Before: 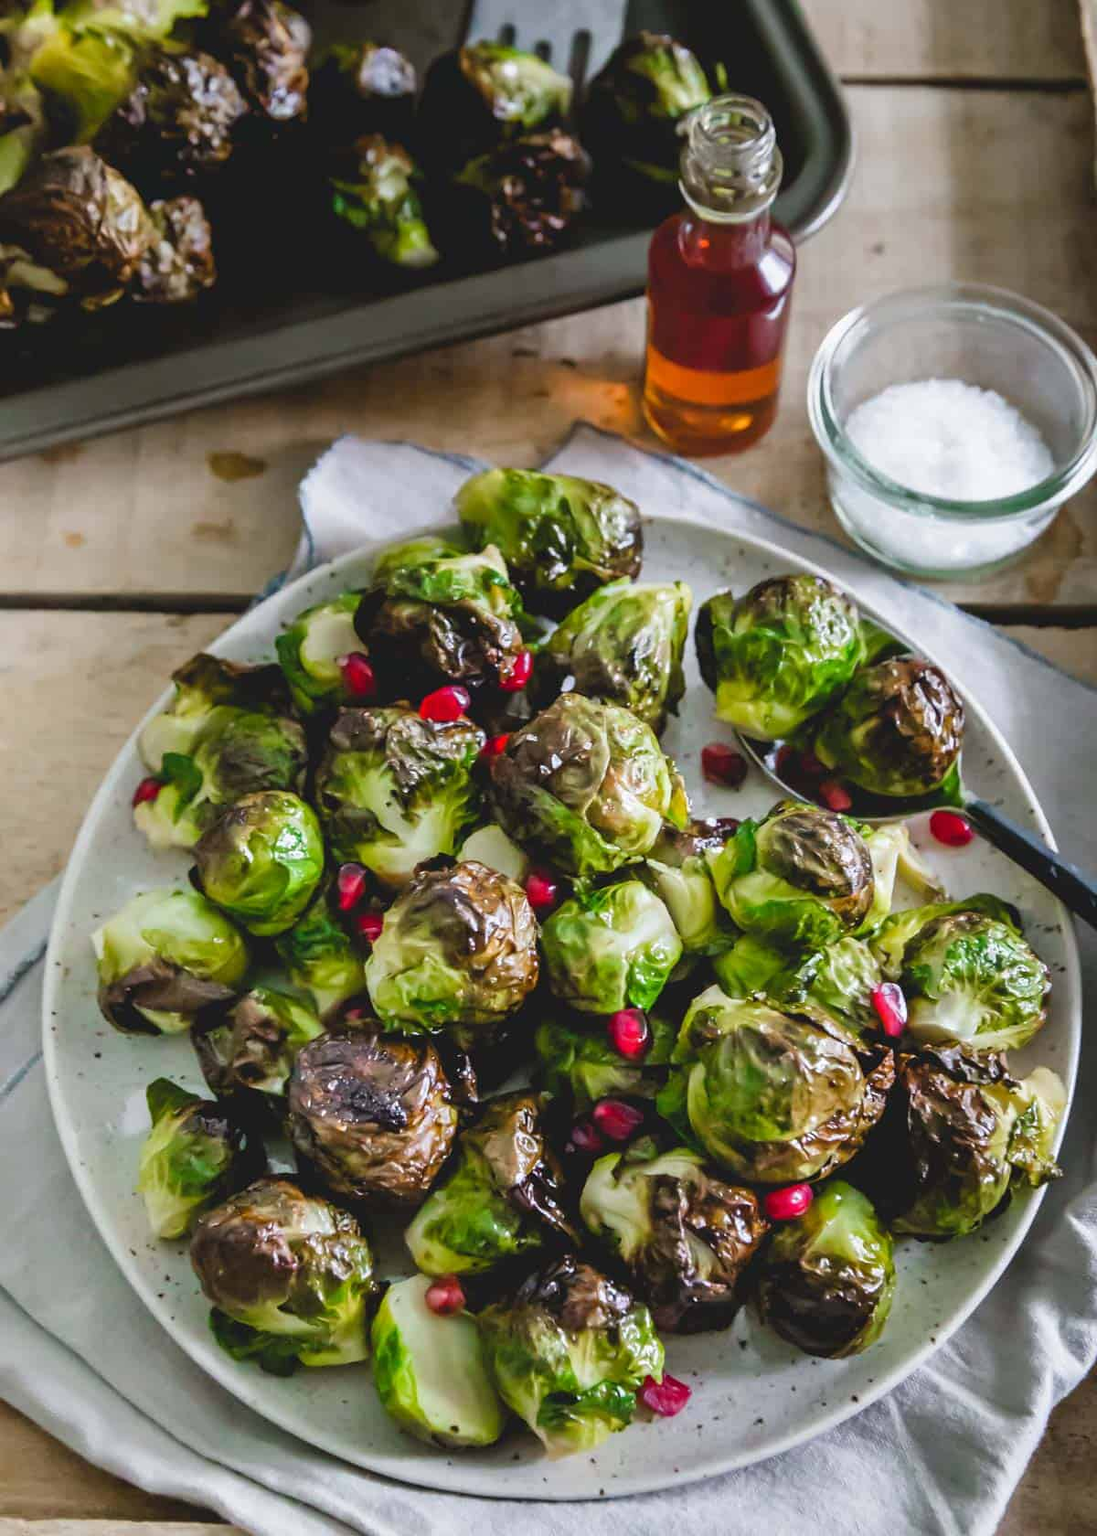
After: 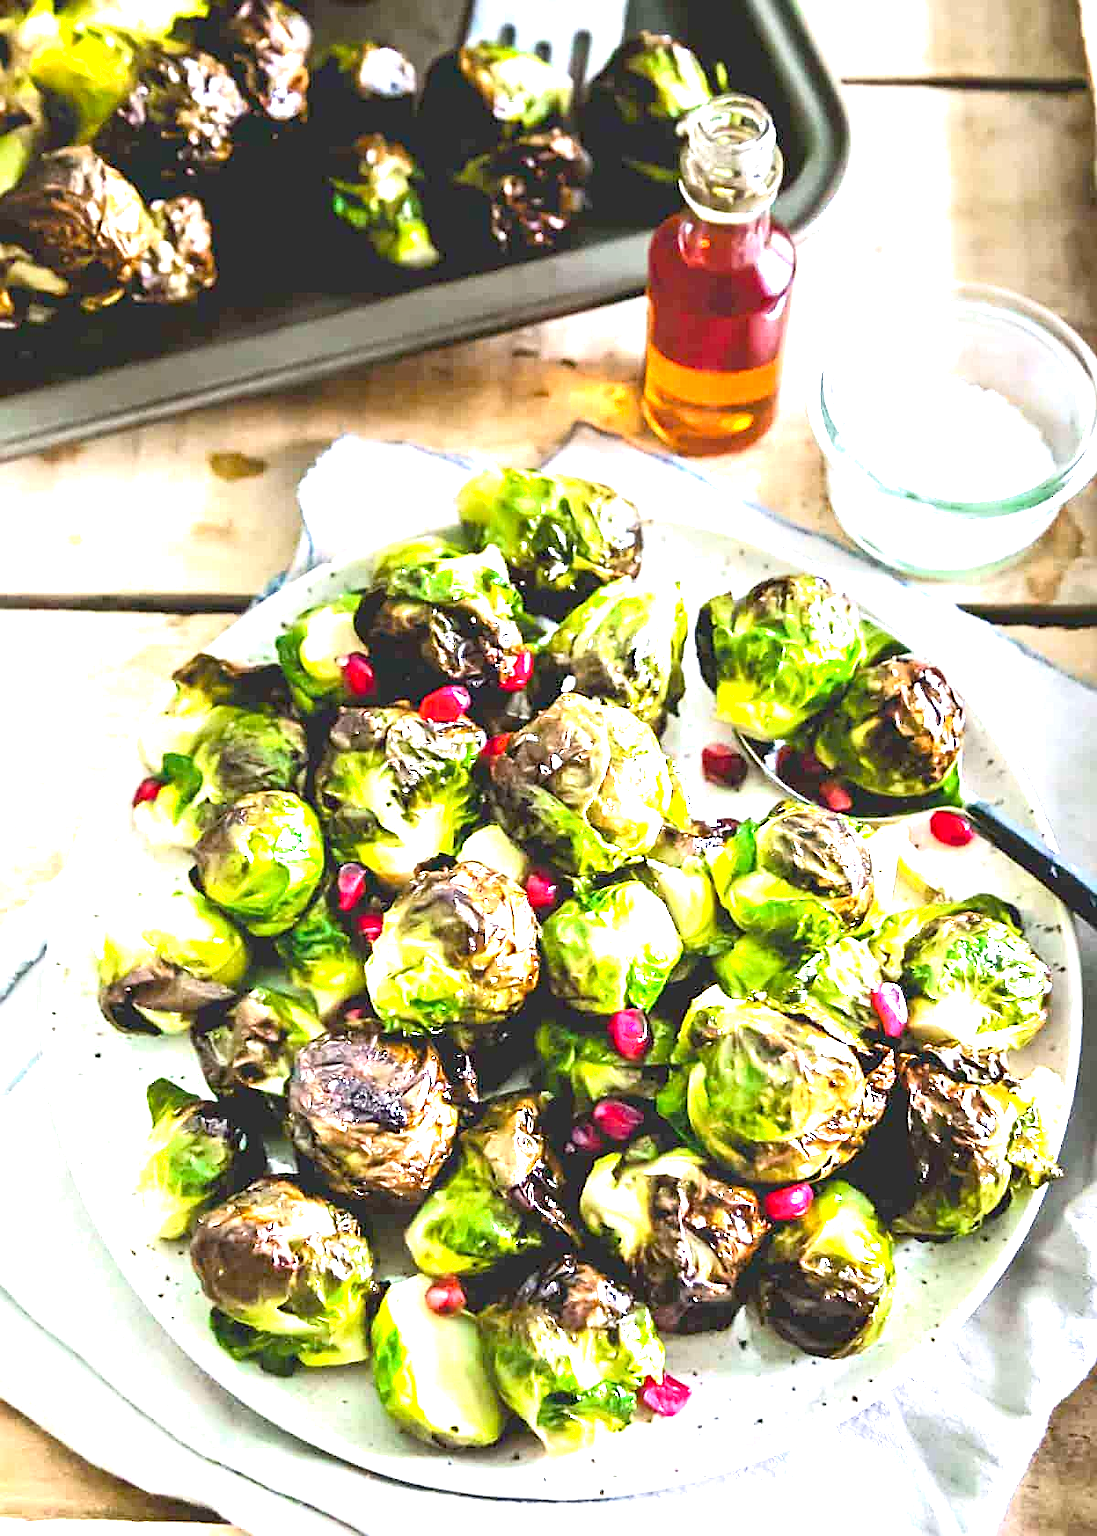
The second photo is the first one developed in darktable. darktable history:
exposure: black level correction 0.005, exposure 2.062 EV, compensate highlight preservation false
sharpen: on, module defaults
shadows and highlights: shadows 0.739, highlights 39.93, highlights color adjustment 77.57%
